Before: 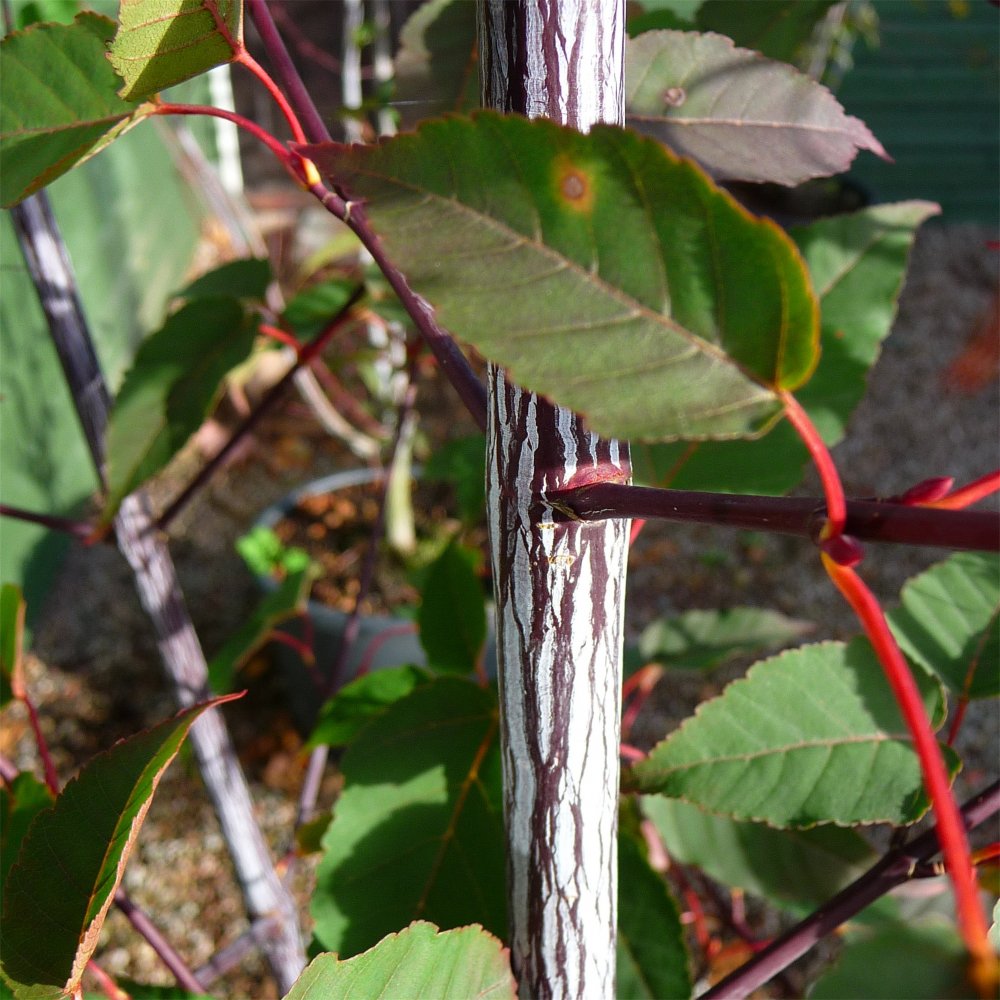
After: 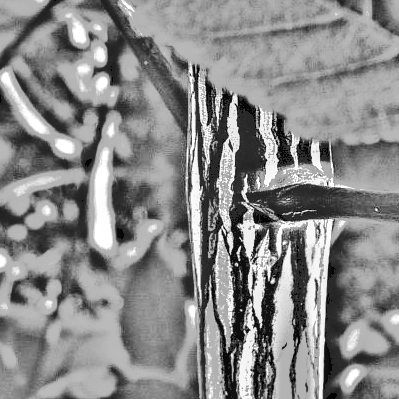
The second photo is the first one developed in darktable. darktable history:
tone curve: curves: ch0 [(0, 0) (0.003, 0.118) (0.011, 0.118) (0.025, 0.122) (0.044, 0.131) (0.069, 0.142) (0.1, 0.155) (0.136, 0.168) (0.177, 0.183) (0.224, 0.216) (0.277, 0.265) (0.335, 0.337) (0.399, 0.415) (0.468, 0.506) (0.543, 0.586) (0.623, 0.665) (0.709, 0.716) (0.801, 0.737) (0.898, 0.744) (1, 1)], preserve colors none
exposure: compensate highlight preservation false
monochrome: on, module defaults
local contrast: on, module defaults
base curve: curves: ch0 [(0, 0) (0.032, 0.025) (0.121, 0.166) (0.206, 0.329) (0.605, 0.79) (1, 1)], preserve colors none
crop: left 30%, top 30%, right 30%, bottom 30%
highpass: on, module defaults
